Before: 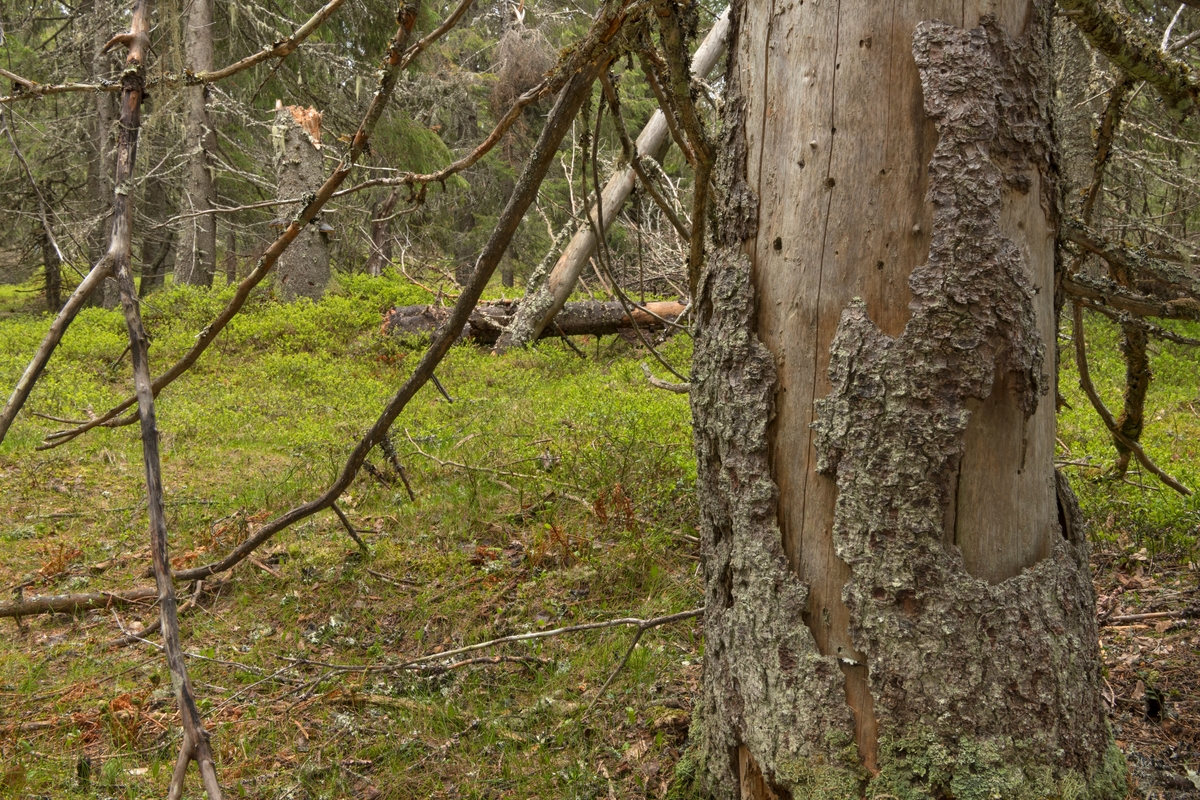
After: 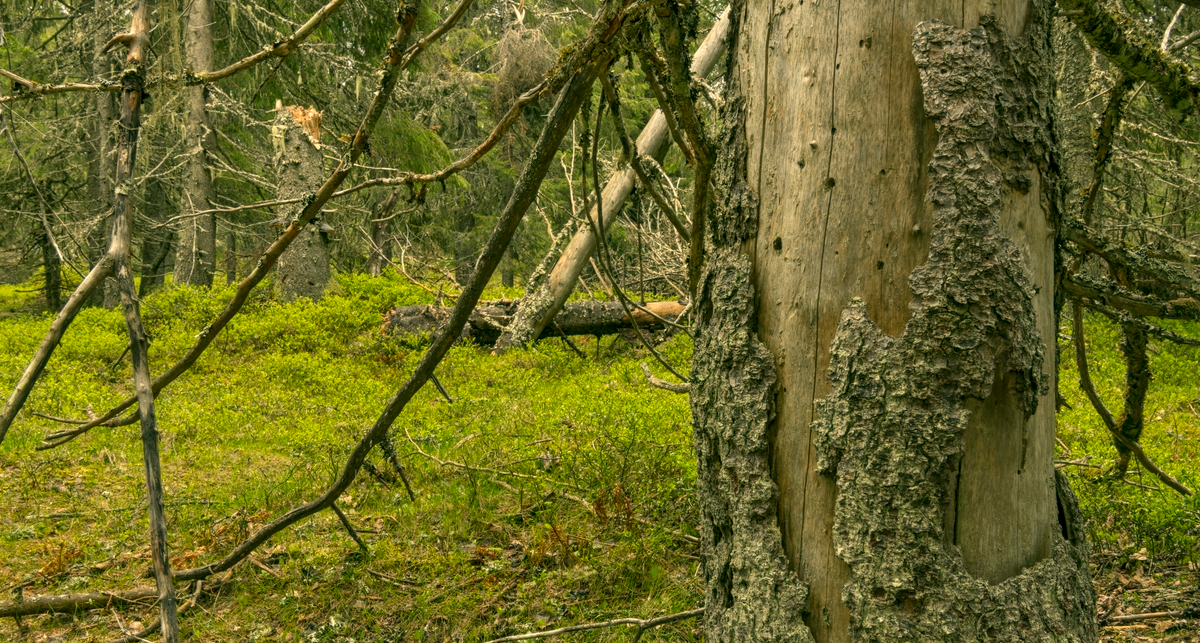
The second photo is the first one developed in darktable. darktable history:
crop: bottom 19.574%
color correction: highlights a* 5.08, highlights b* 24.87, shadows a* -15.66, shadows b* 3.87
local contrast: on, module defaults
